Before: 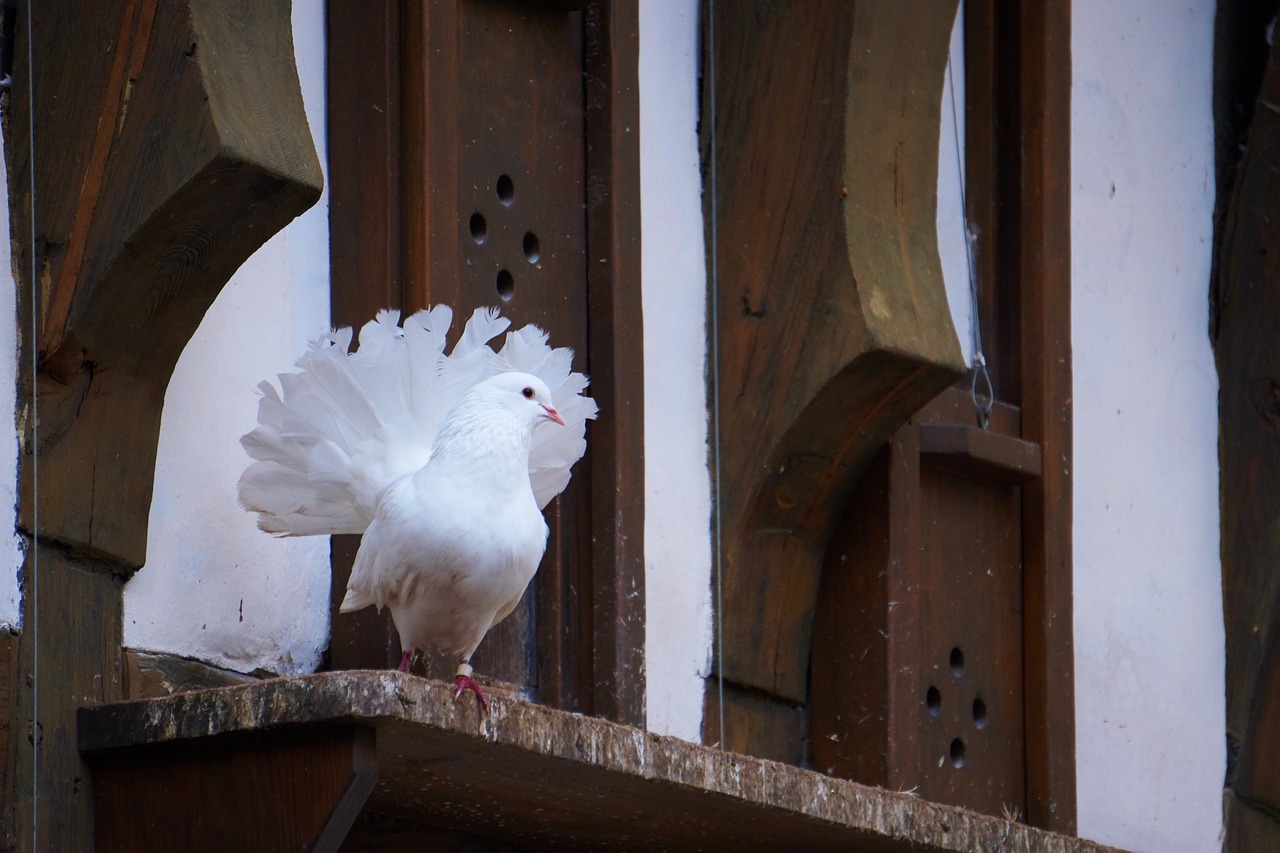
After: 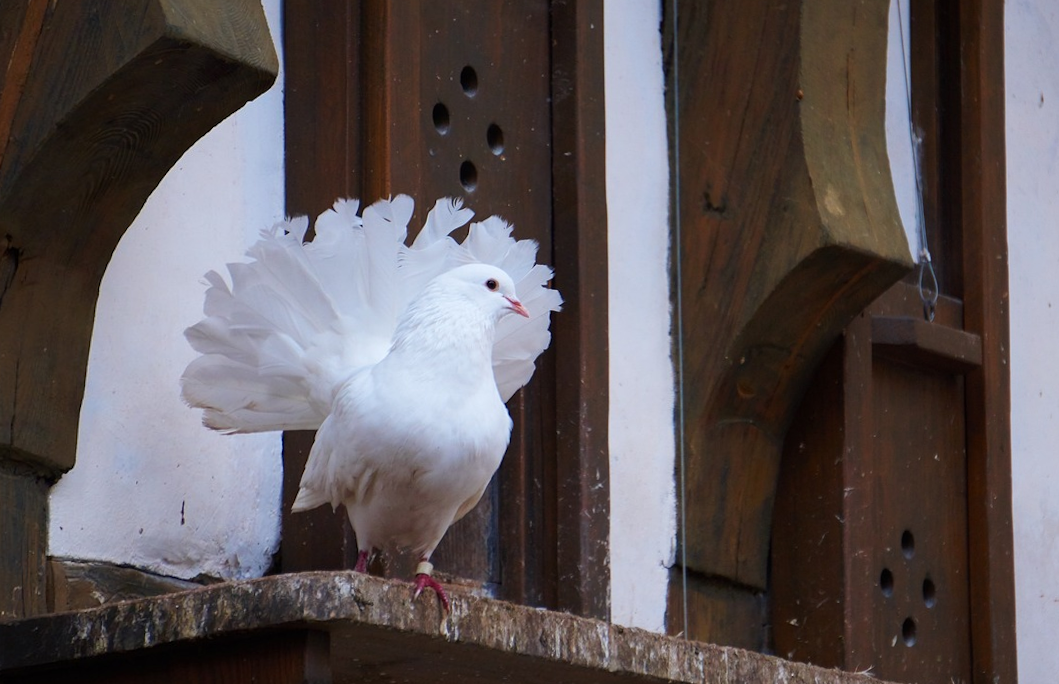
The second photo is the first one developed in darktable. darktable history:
crop: left 6.446%, top 8.188%, right 9.538%, bottom 3.548%
rotate and perspective: rotation -0.013°, lens shift (vertical) -0.027, lens shift (horizontal) 0.178, crop left 0.016, crop right 0.989, crop top 0.082, crop bottom 0.918
